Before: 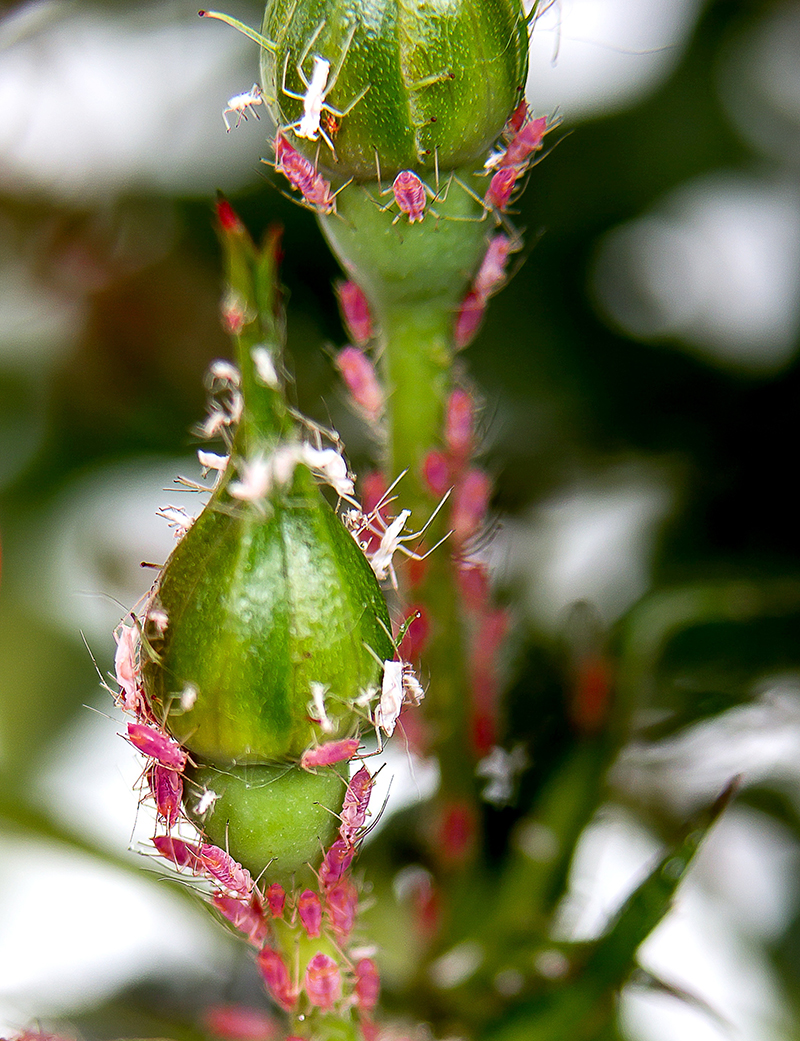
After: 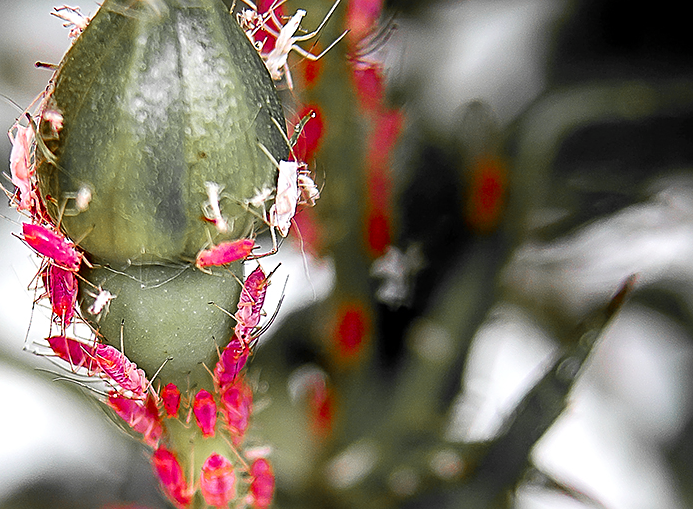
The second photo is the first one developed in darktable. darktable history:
sharpen: on, module defaults
crop and rotate: left 13.306%, top 48.129%, bottom 2.928%
color zones: curves: ch1 [(0, 0.679) (0.143, 0.647) (0.286, 0.261) (0.378, -0.011) (0.571, 0.396) (0.714, 0.399) (0.857, 0.406) (1, 0.679)]
